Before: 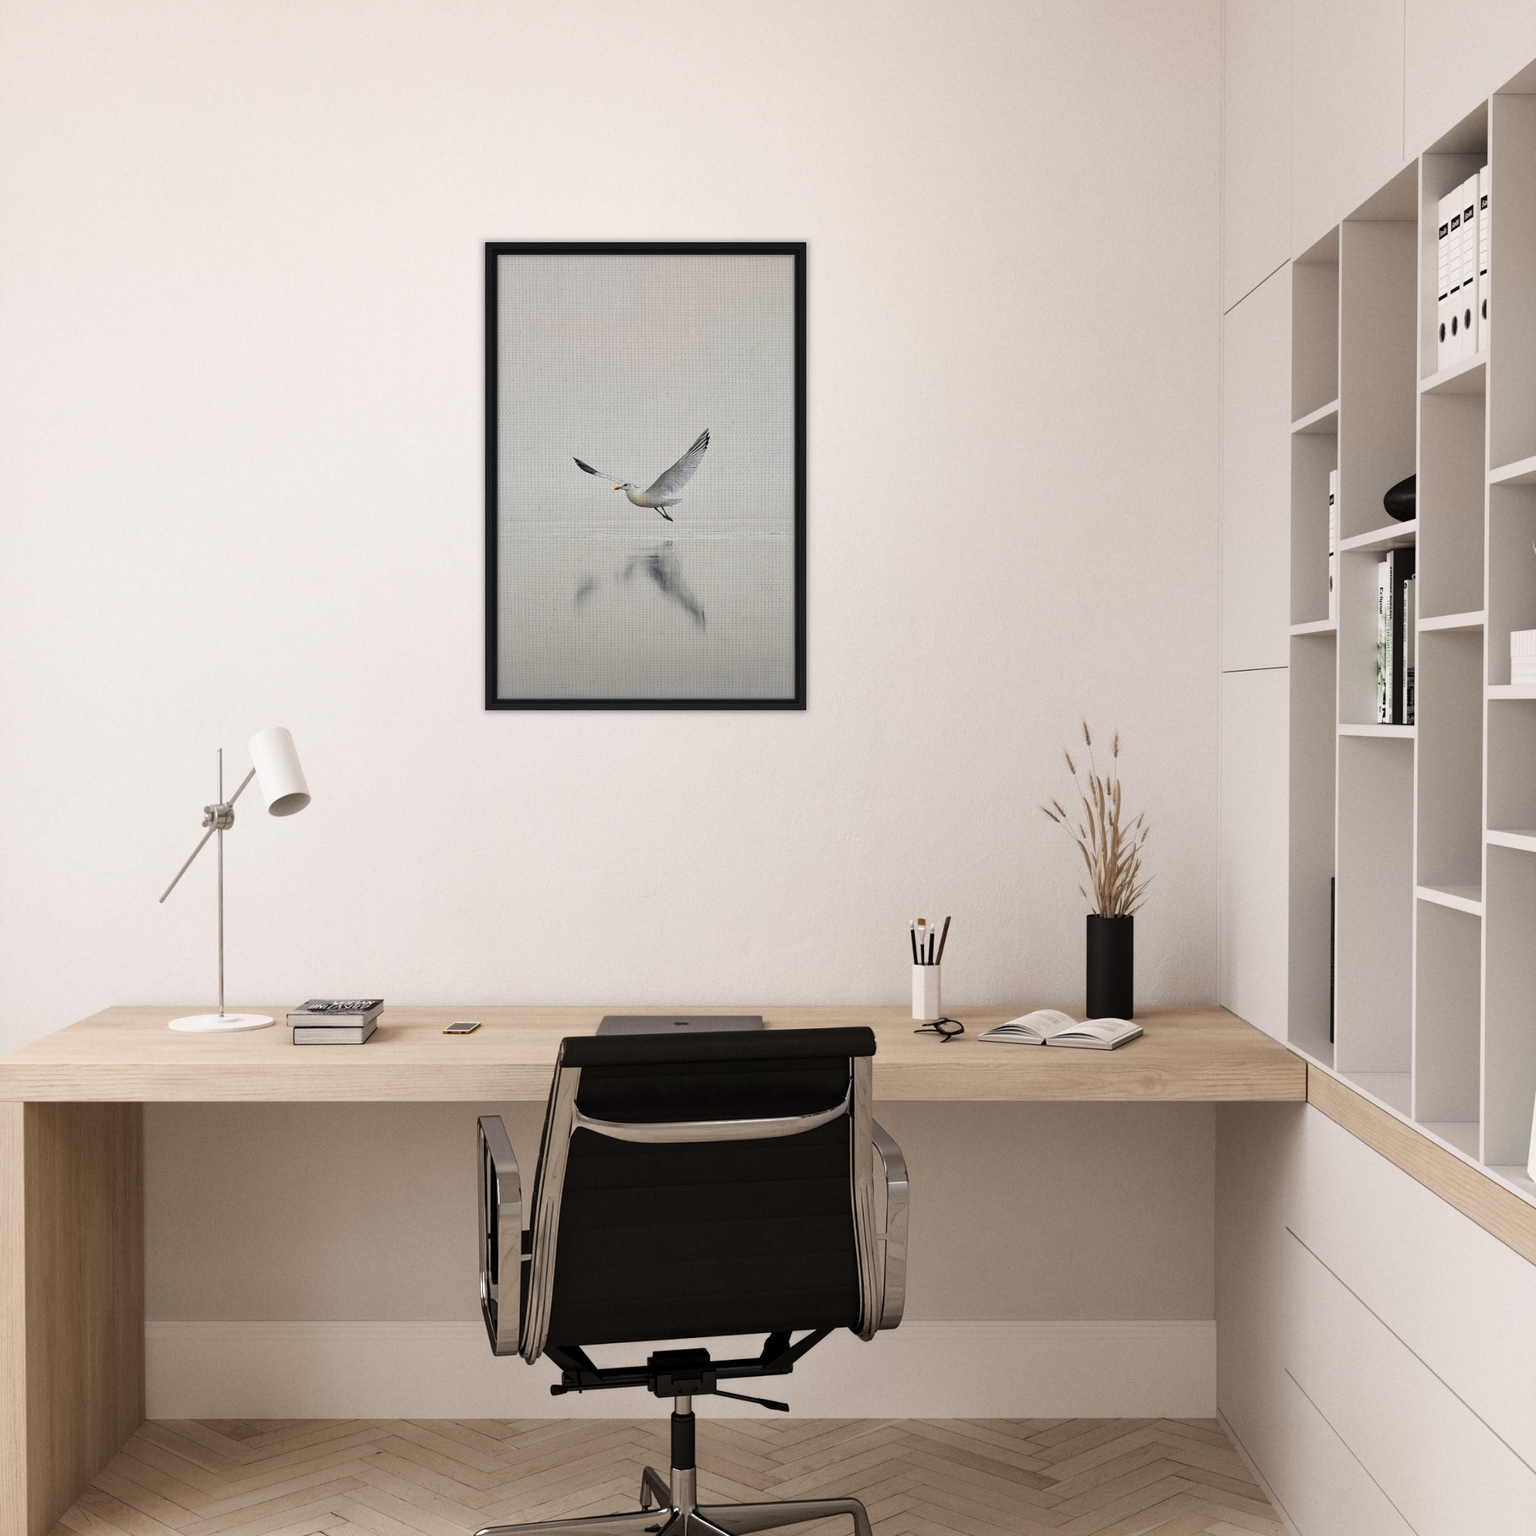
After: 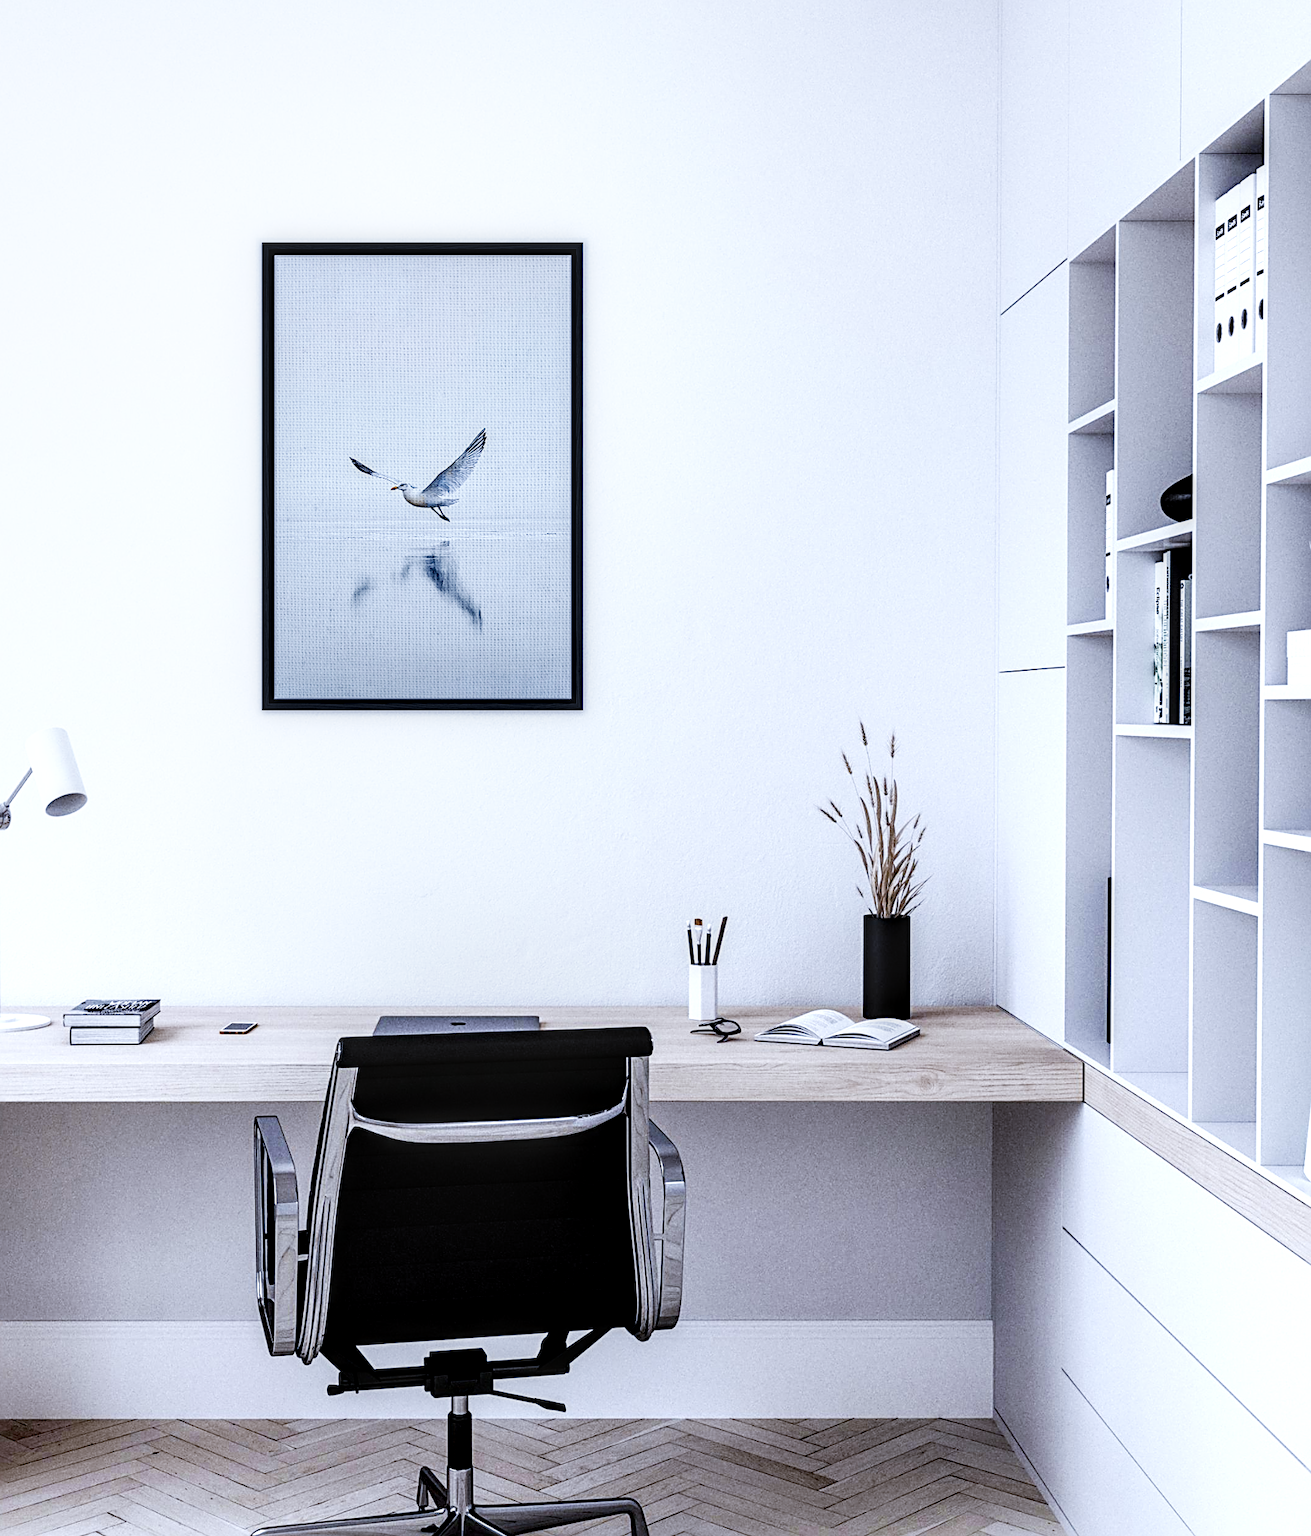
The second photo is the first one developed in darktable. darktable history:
crop and rotate: left 14.584%
local contrast: detail 160%
exposure: exposure -0.492 EV, compensate highlight preservation false
white balance: red 0.871, blue 1.249
sharpen: radius 2.531, amount 0.628
base curve: curves: ch0 [(0, 0) (0.007, 0.004) (0.027, 0.03) (0.046, 0.07) (0.207, 0.54) (0.442, 0.872) (0.673, 0.972) (1, 1)], preserve colors none
